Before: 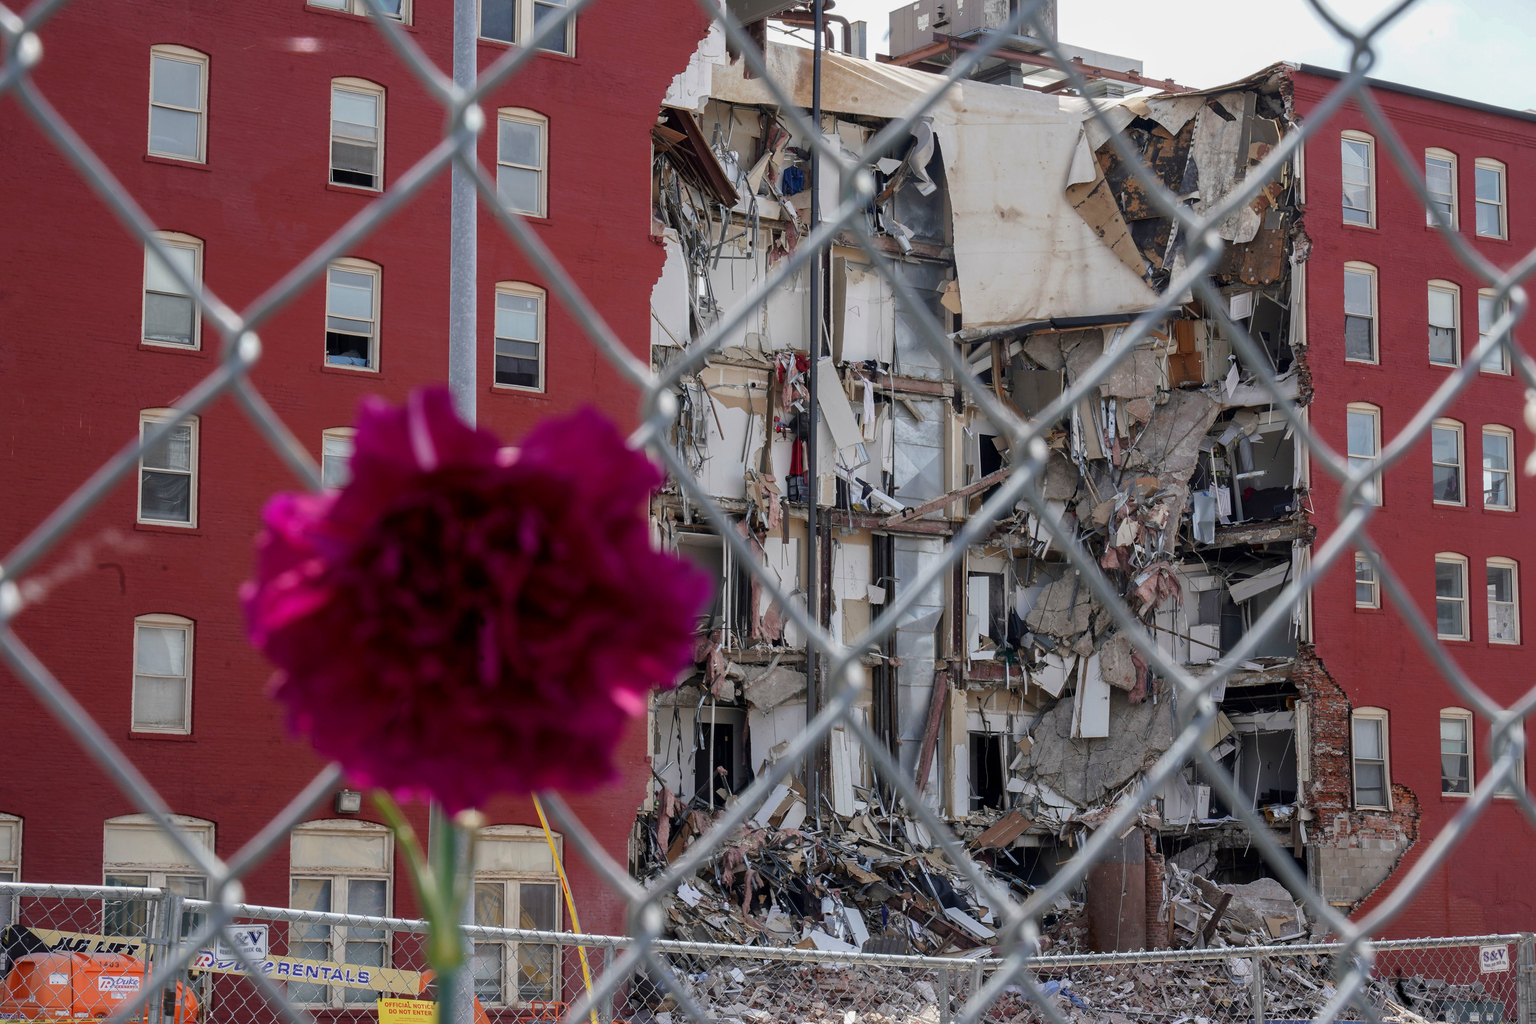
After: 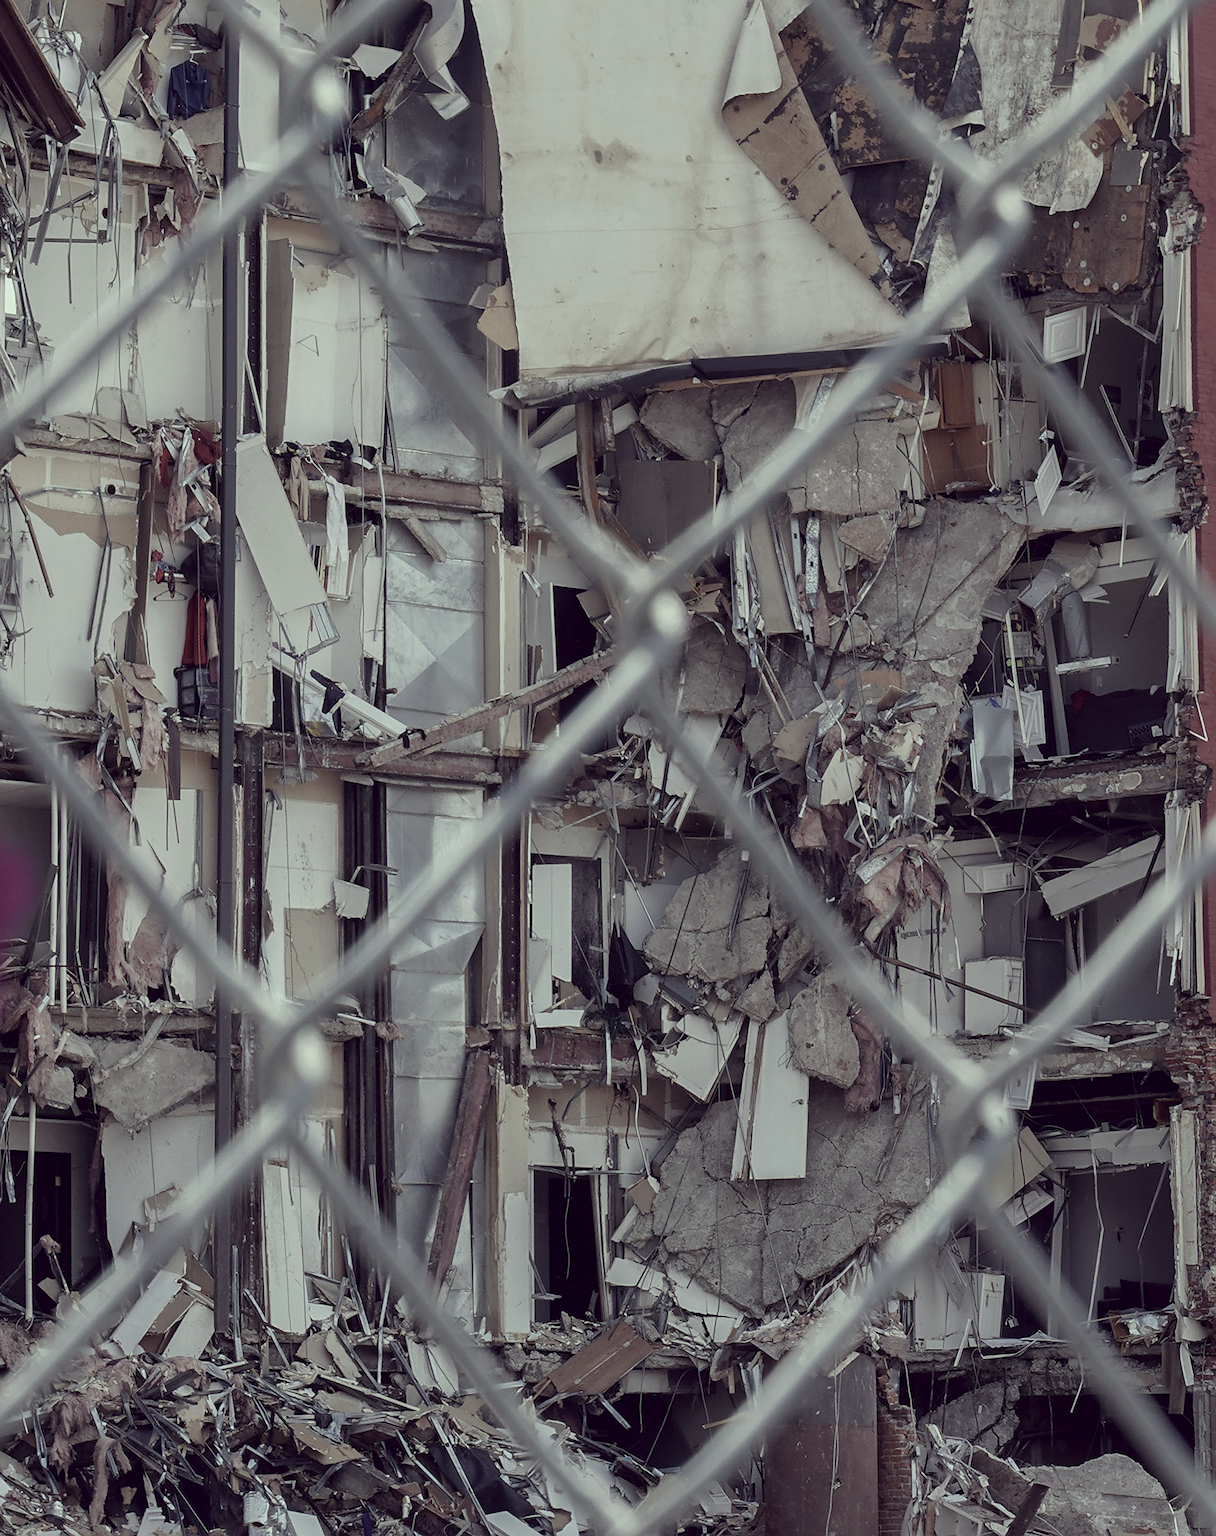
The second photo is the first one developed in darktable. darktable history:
crop: left 45.367%, top 13.183%, right 14.127%, bottom 10.141%
color correction: highlights a* -20.82, highlights b* 20.73, shadows a* 19.72, shadows b* -19.95, saturation 0.442
sharpen: on, module defaults
